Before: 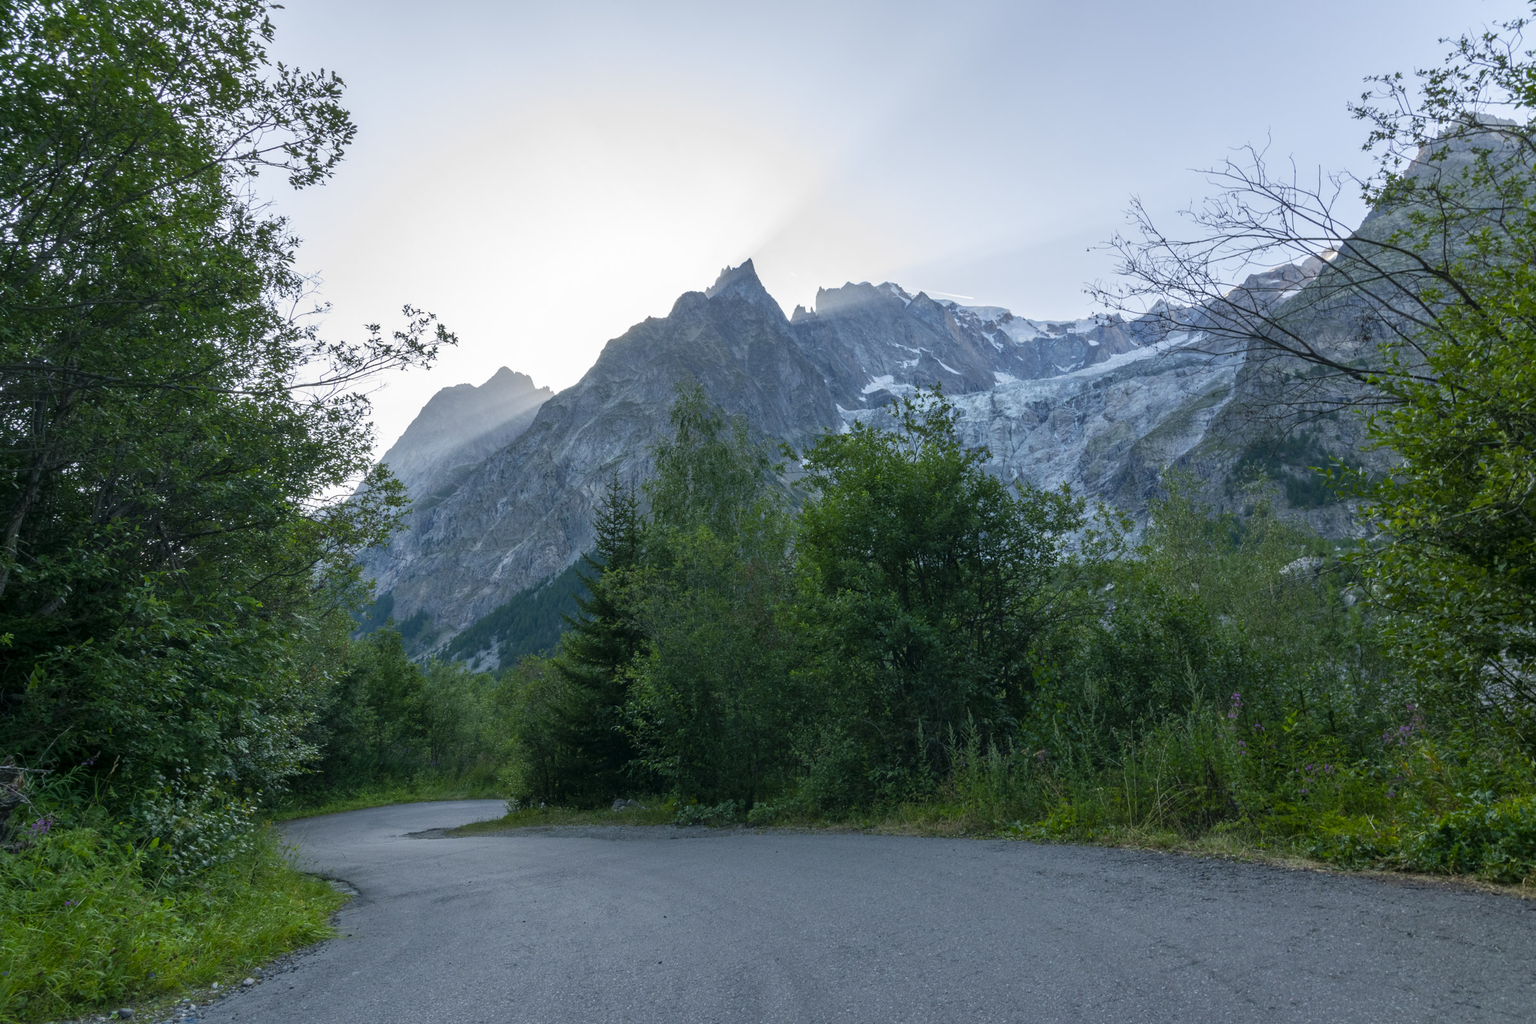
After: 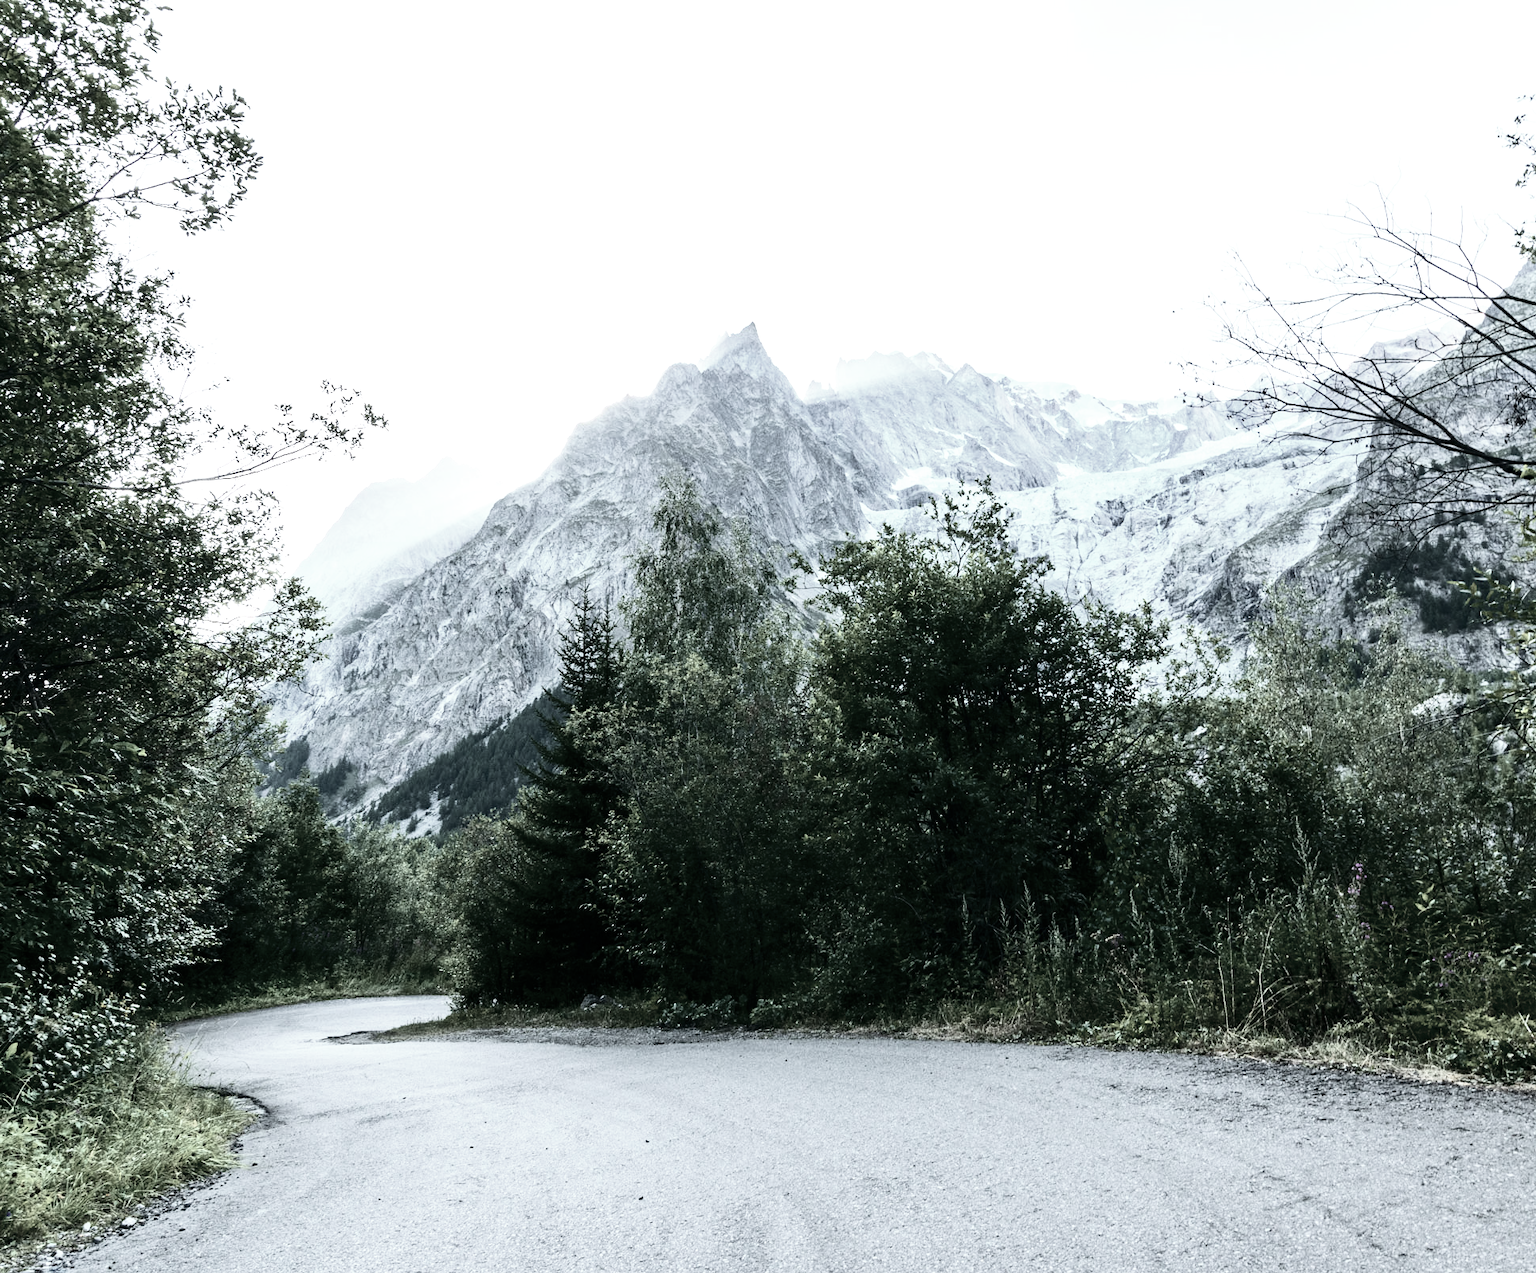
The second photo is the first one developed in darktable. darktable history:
color zones: curves: ch1 [(0, 0.638) (0.193, 0.442) (0.286, 0.15) (0.429, 0.14) (0.571, 0.142) (0.714, 0.154) (0.857, 0.175) (1, 0.638)]
exposure: black level correction 0, exposure 0.949 EV, compensate highlight preservation false
velvia: on, module defaults
tone equalizer: -8 EV -0.429 EV, -7 EV -0.421 EV, -6 EV -0.294 EV, -5 EV -0.214 EV, -3 EV 0.246 EV, -2 EV 0.358 EV, -1 EV 0.392 EV, +0 EV 0.441 EV
crop and rotate: left 9.481%, right 10.169%
contrast brightness saturation: contrast 0.499, saturation -0.086
